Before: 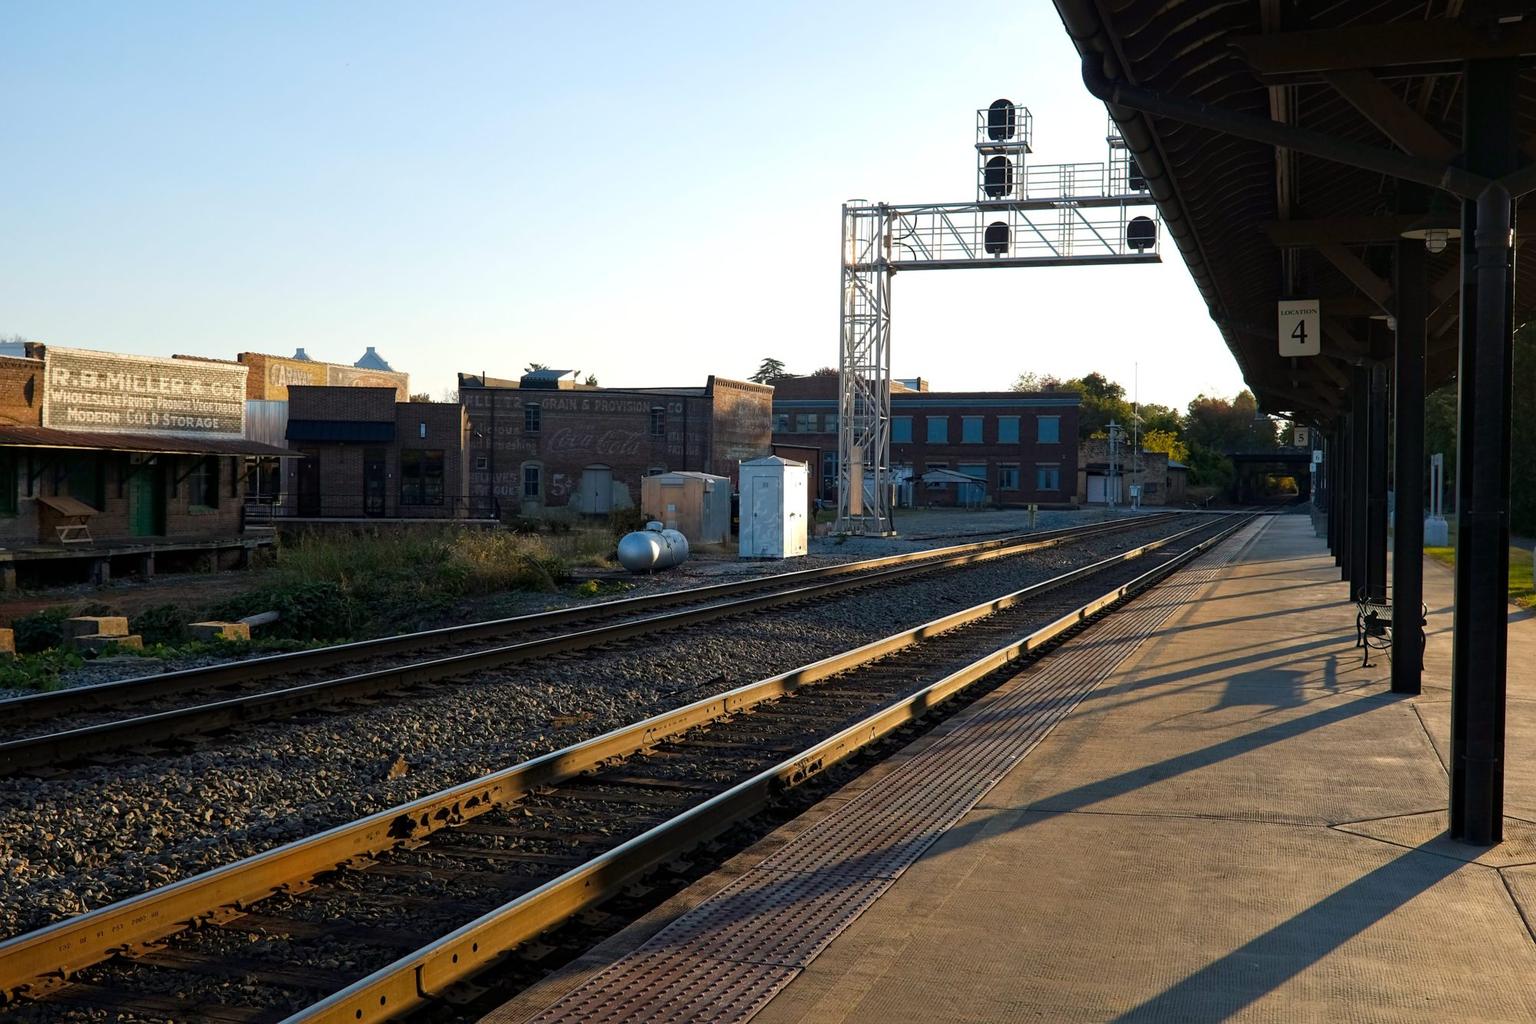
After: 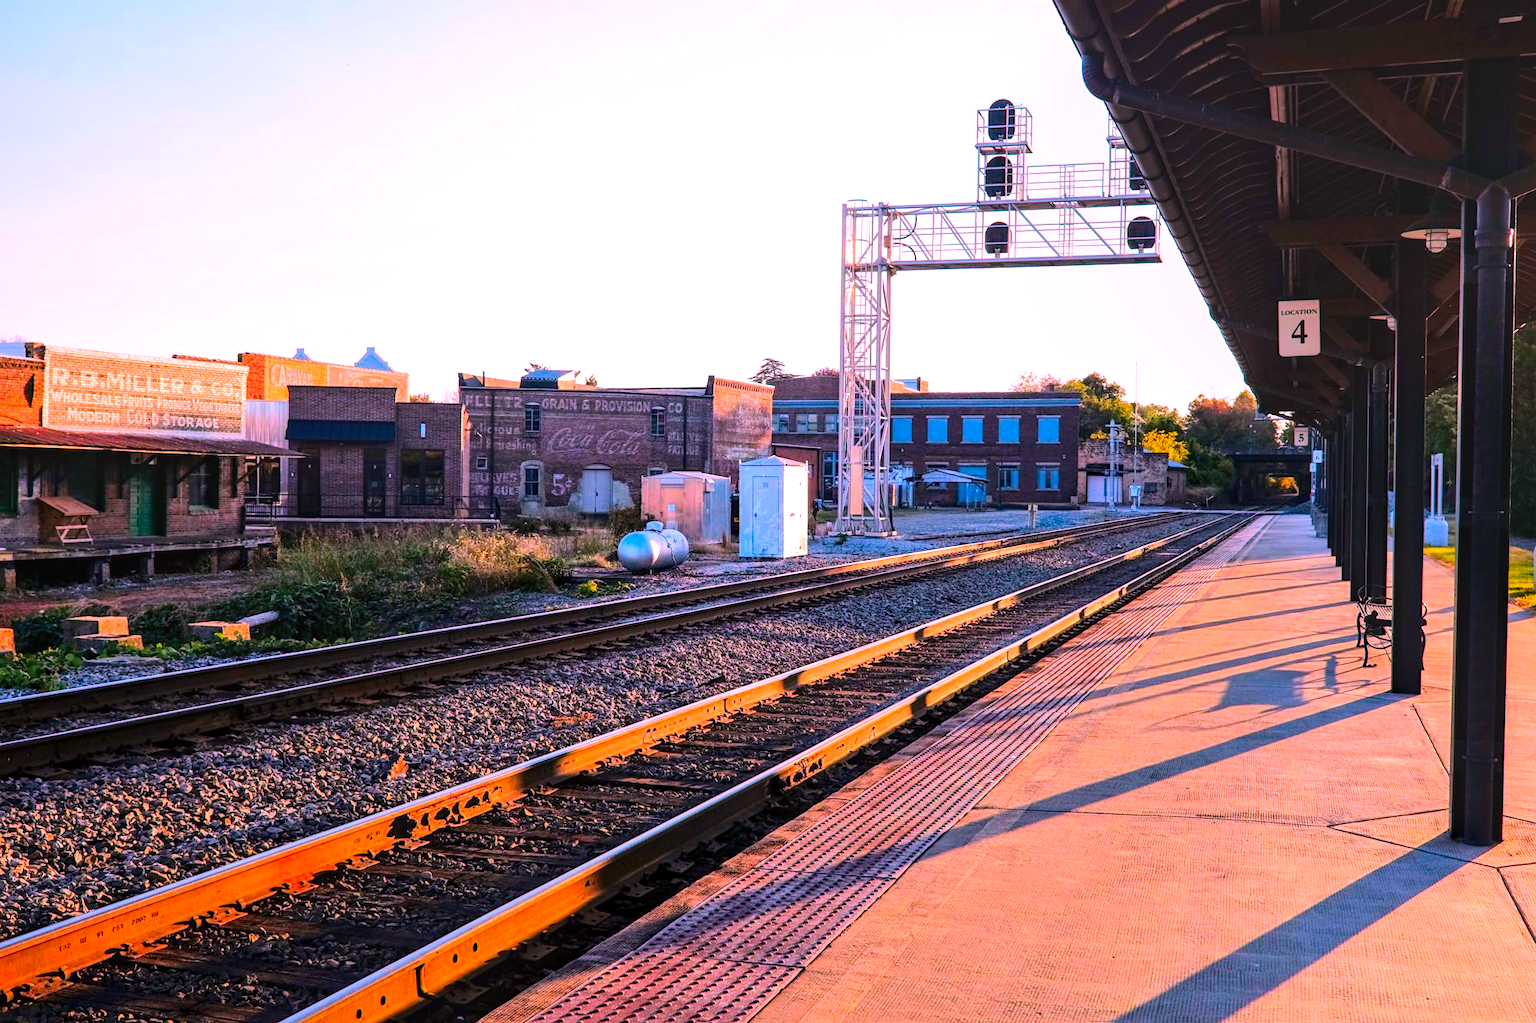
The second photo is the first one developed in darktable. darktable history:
color correction: highlights a* 19.27, highlights b* -12.03, saturation 1.66
exposure: black level correction 0, exposure 0.5 EV, compensate exposure bias true, compensate highlight preservation false
local contrast: highlights 29%, detail 130%
tone equalizer: -7 EV 0.144 EV, -6 EV 0.608 EV, -5 EV 1.18 EV, -4 EV 1.33 EV, -3 EV 1.15 EV, -2 EV 0.6 EV, -1 EV 0.15 EV, edges refinement/feathering 500, mask exposure compensation -1.57 EV, preserve details no
